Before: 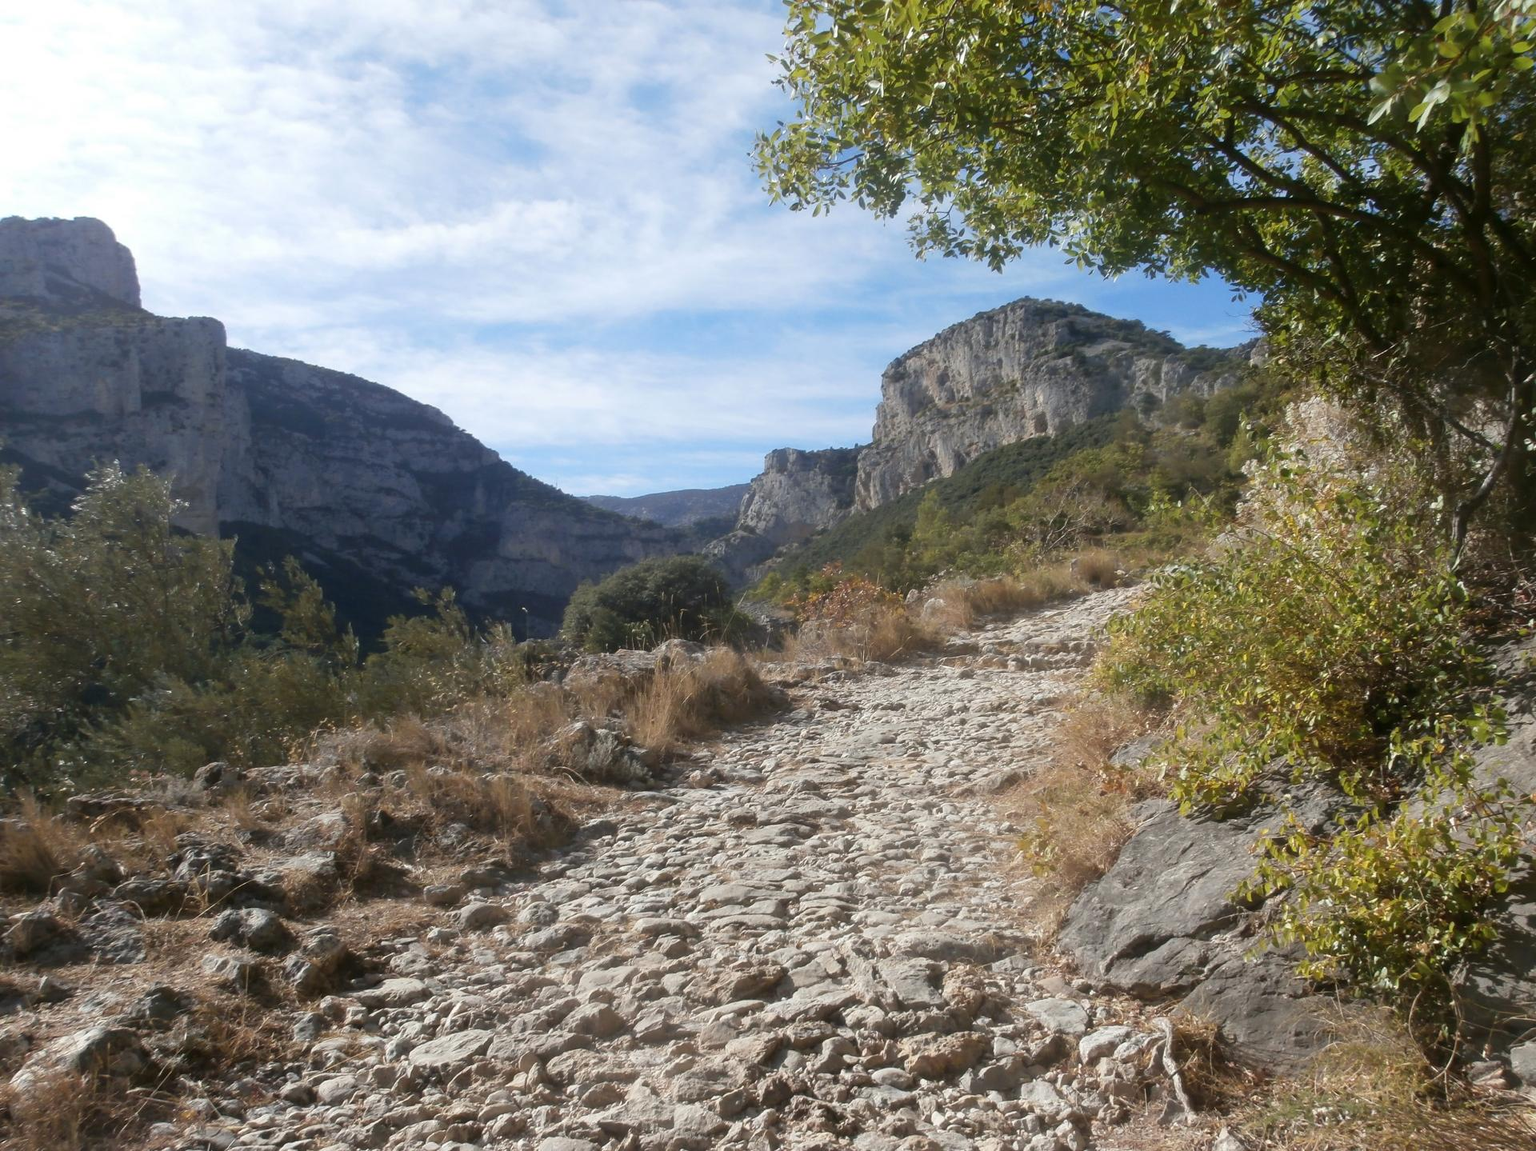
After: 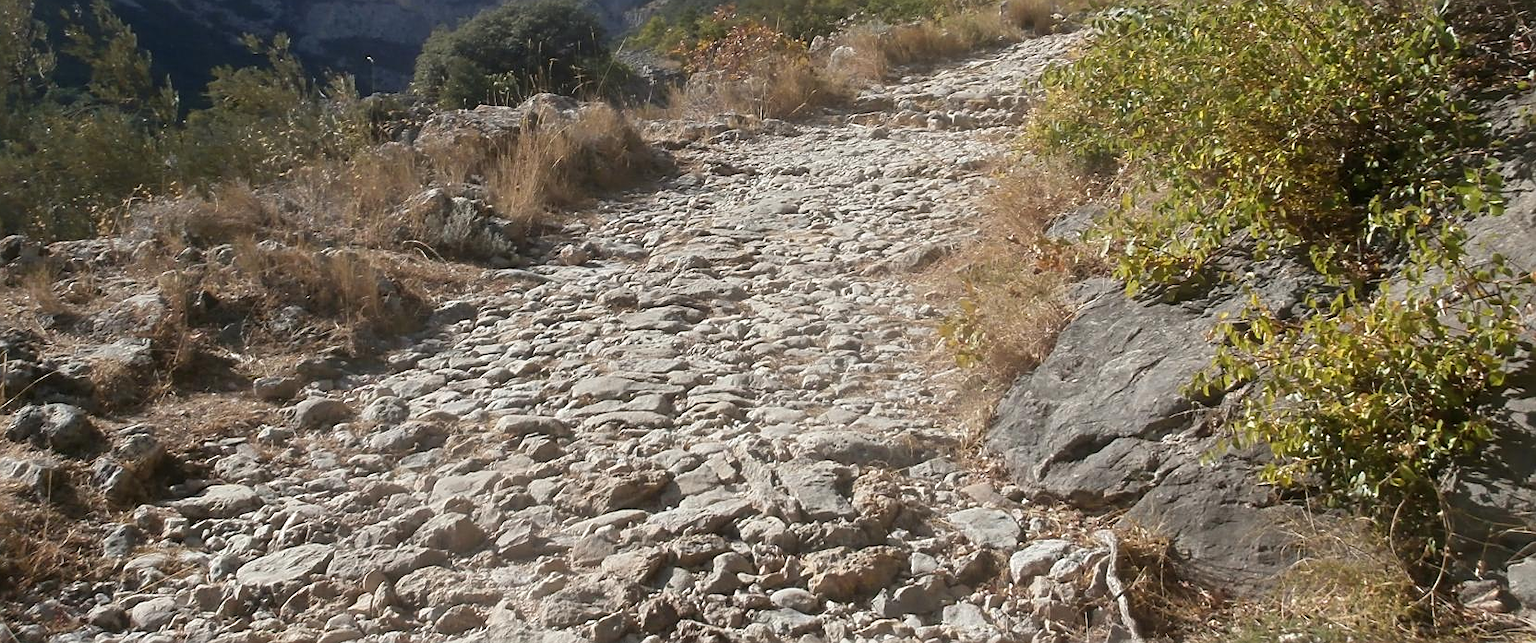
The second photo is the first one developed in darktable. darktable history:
sharpen: on, module defaults
crop and rotate: left 13.302%, top 48.547%, bottom 2.95%
